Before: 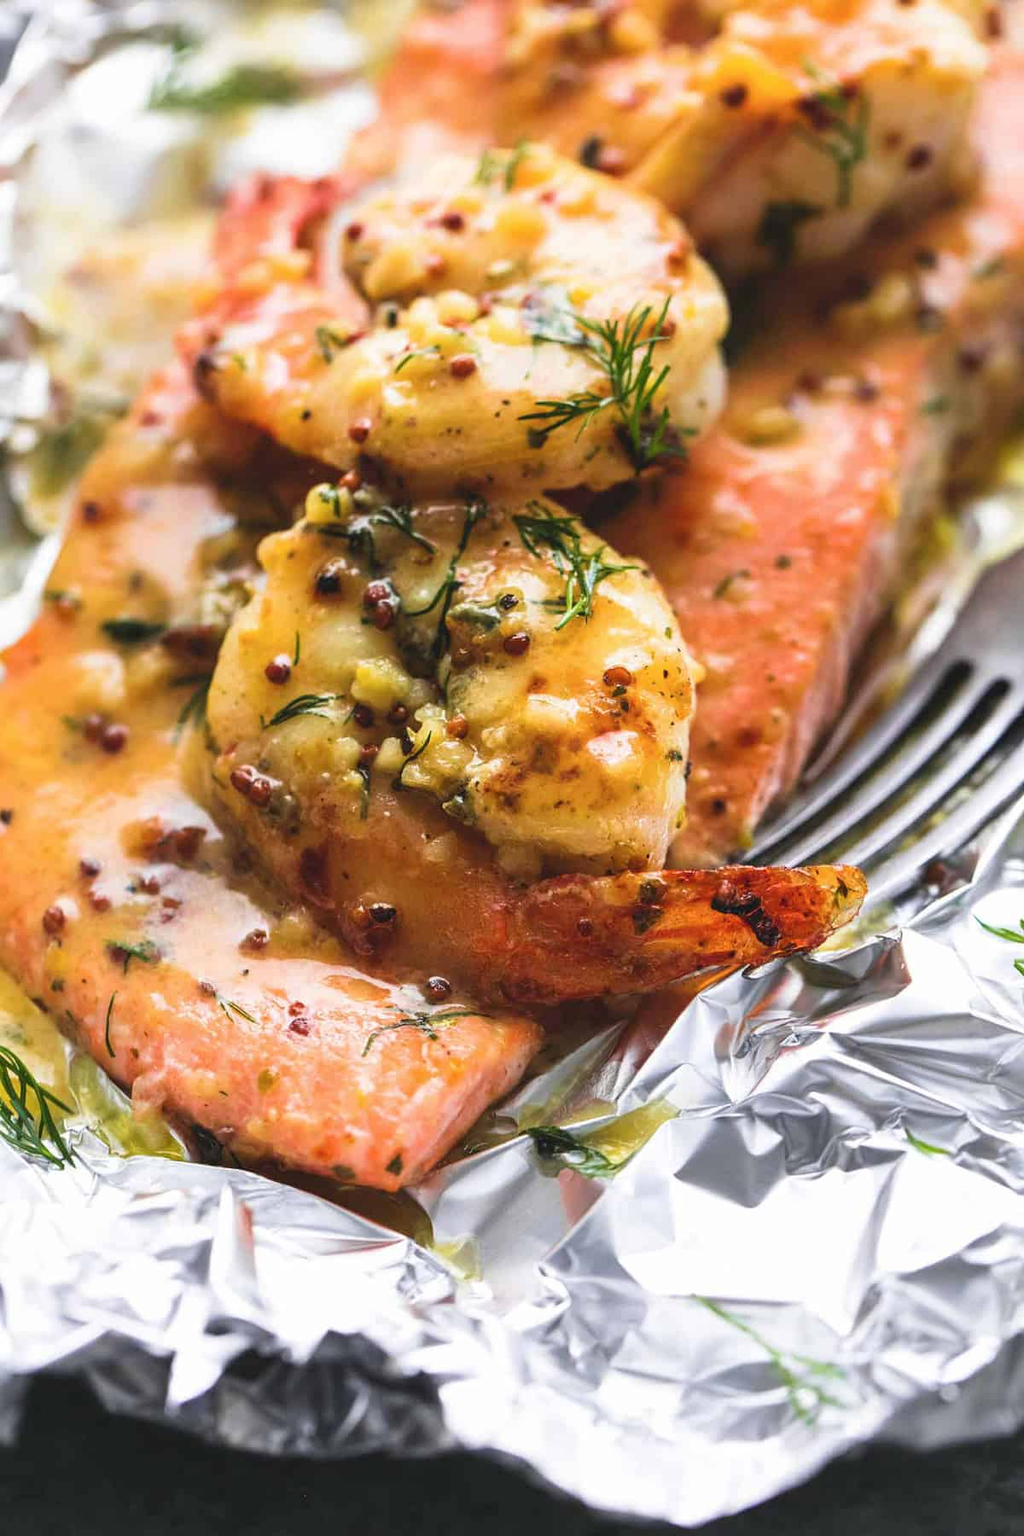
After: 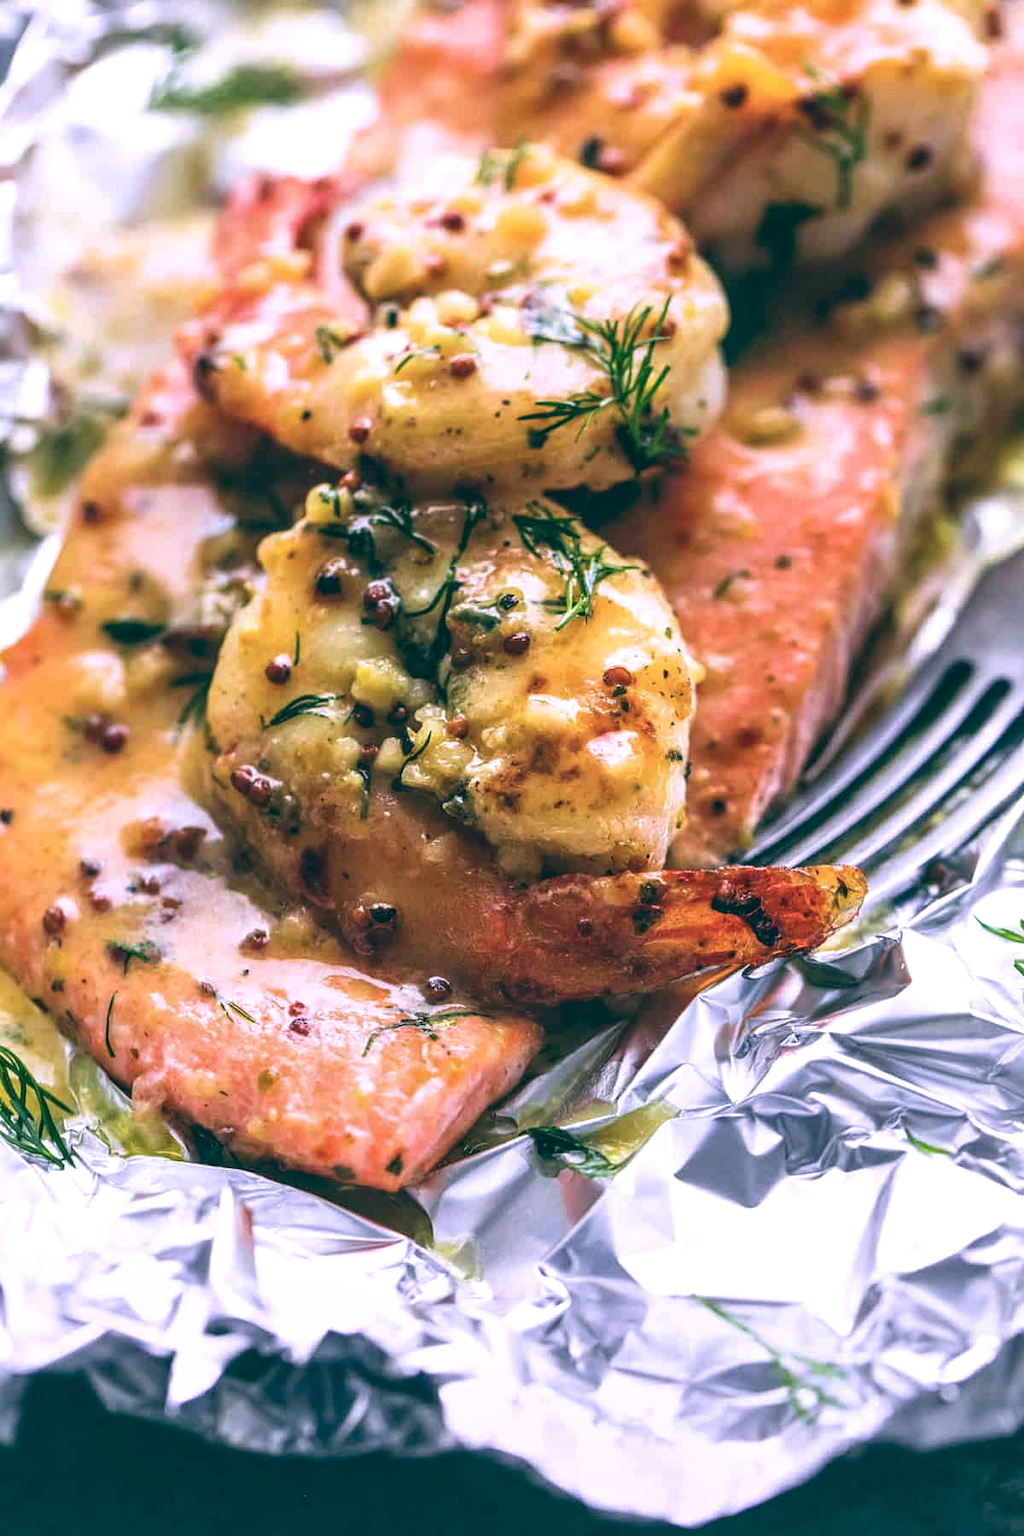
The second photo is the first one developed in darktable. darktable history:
white balance: red 1.004, blue 1.096
color balance: lift [1.005, 0.99, 1.007, 1.01], gamma [1, 0.979, 1.011, 1.021], gain [0.923, 1.098, 1.025, 0.902], input saturation 90.45%, contrast 7.73%, output saturation 105.91%
color calibration: illuminant as shot in camera, x 0.37, y 0.382, temperature 4313.32 K
local contrast: on, module defaults
